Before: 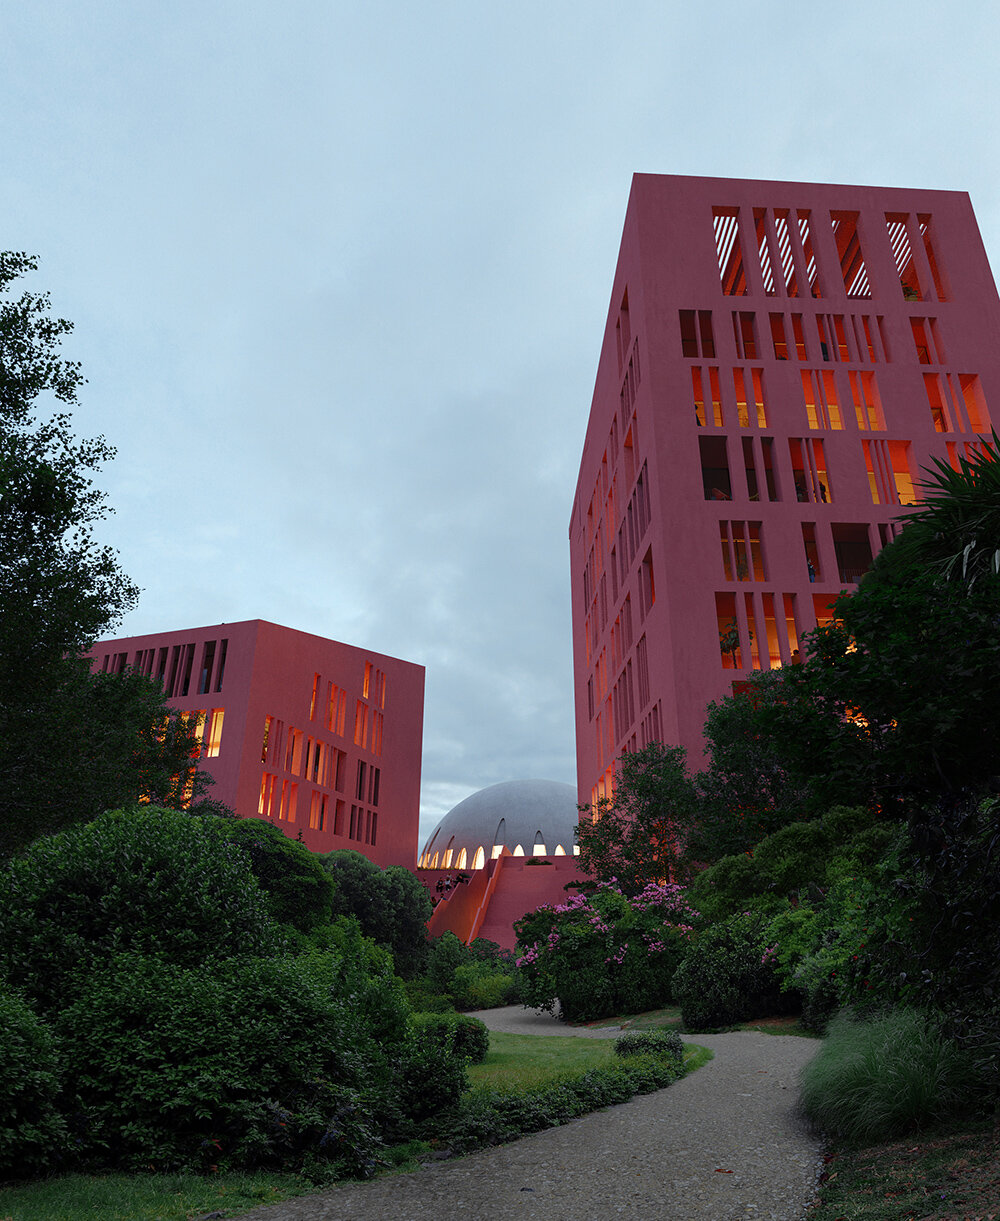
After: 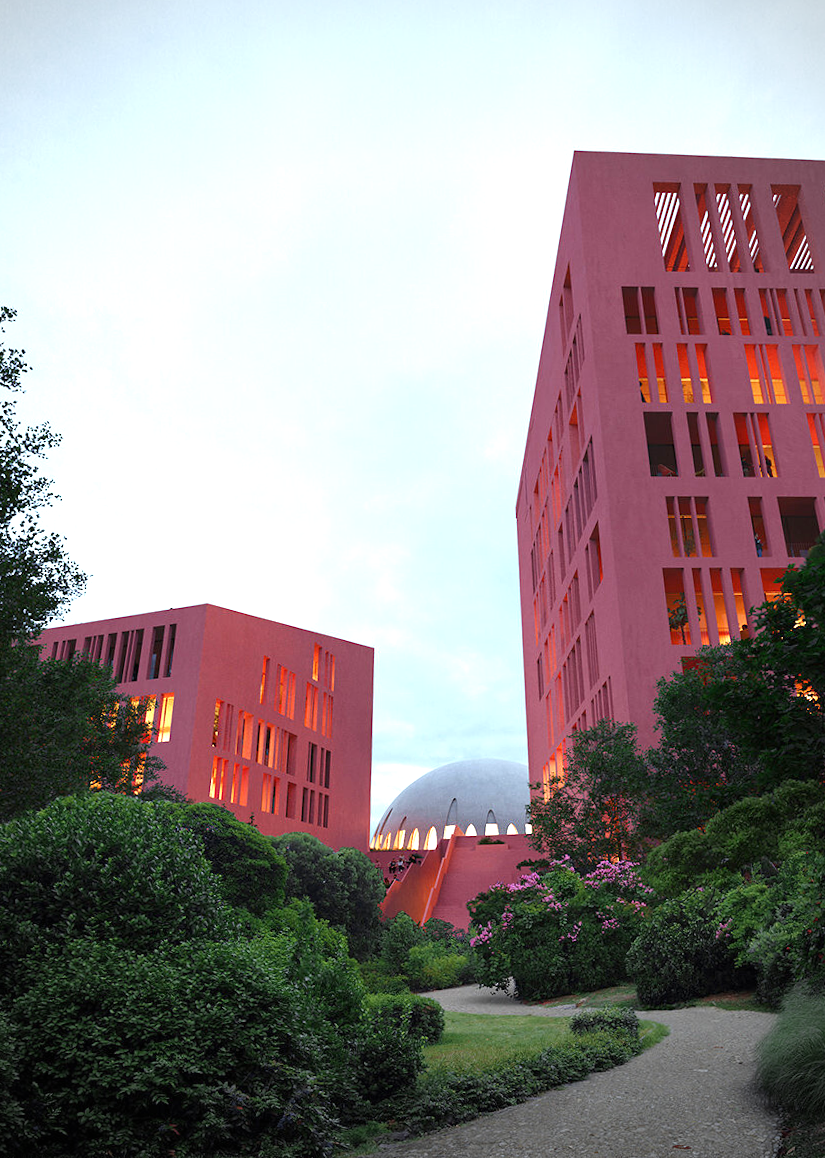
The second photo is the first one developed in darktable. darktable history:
crop and rotate: angle 1°, left 4.281%, top 0.642%, right 11.383%, bottom 2.486%
exposure: black level correction 0, exposure 1 EV, compensate exposure bias true, compensate highlight preservation false
vignetting: fall-off start 71.74%
